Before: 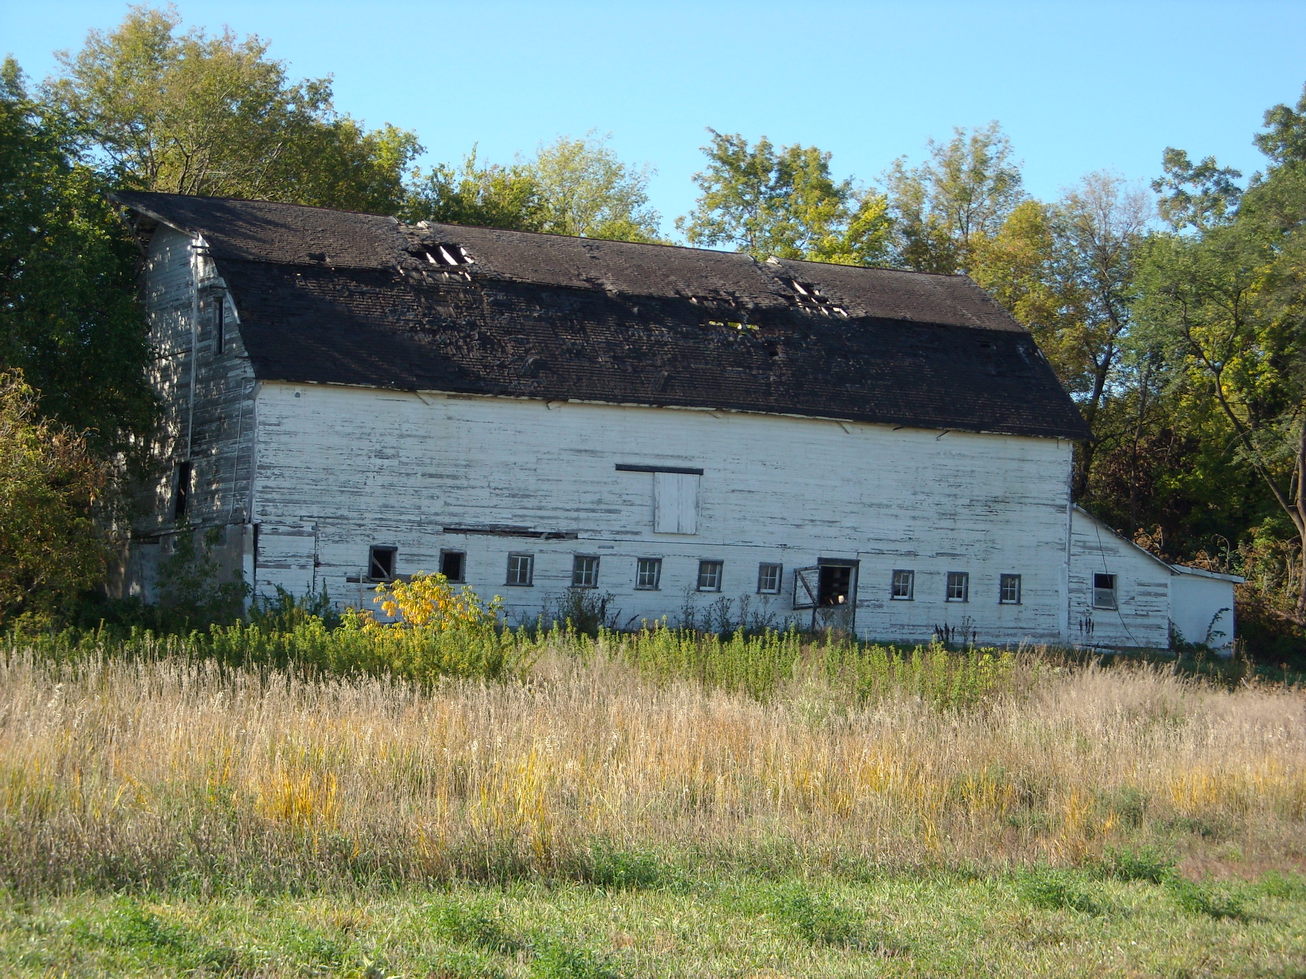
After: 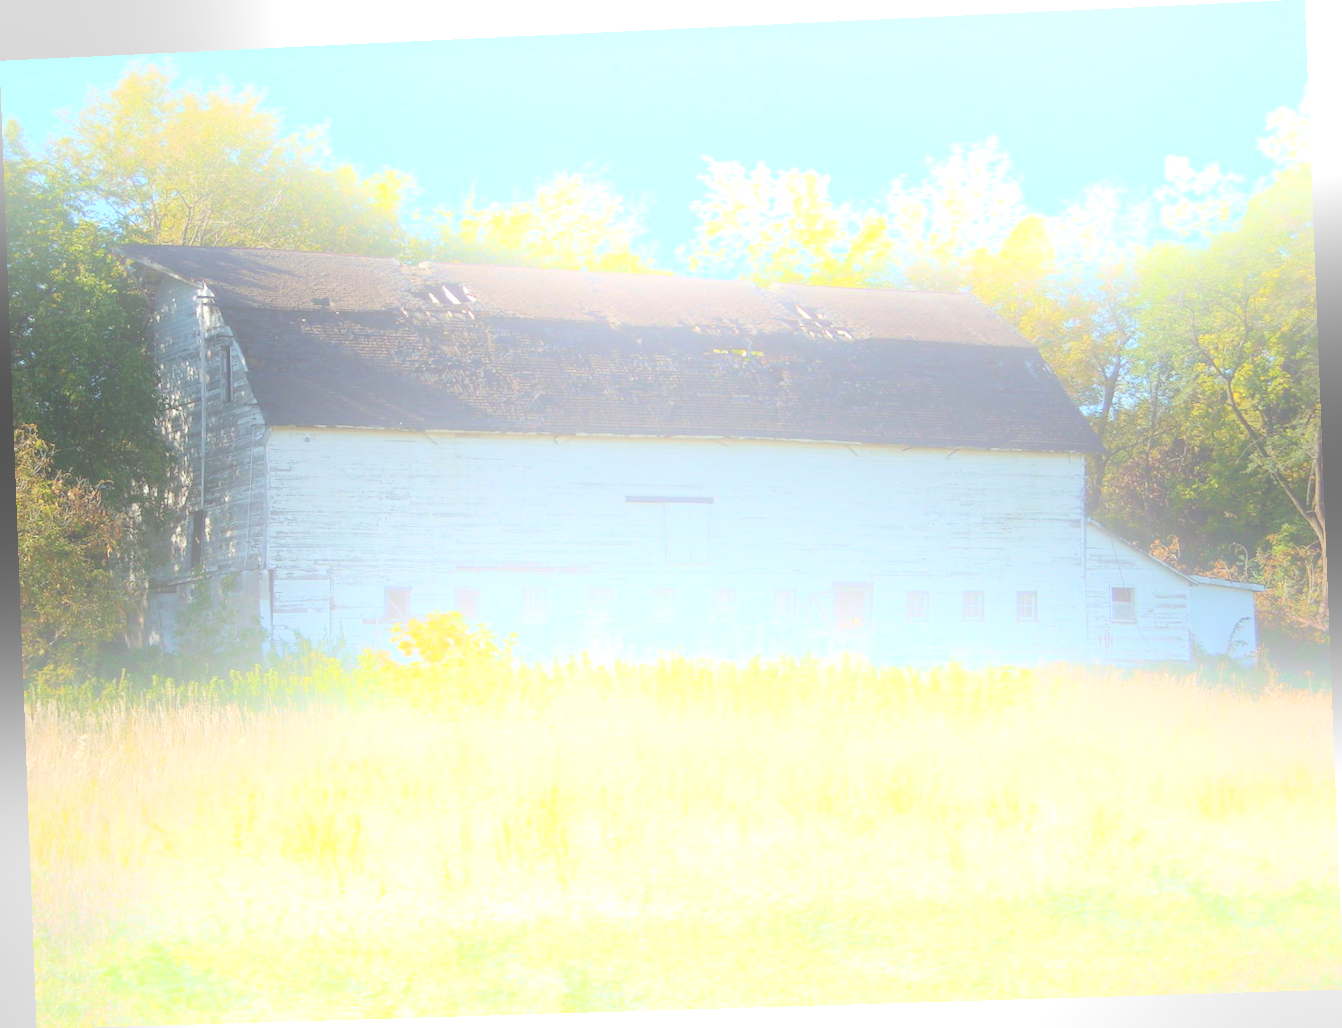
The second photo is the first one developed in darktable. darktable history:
rotate and perspective: rotation -2.22°, lens shift (horizontal) -0.022, automatic cropping off
local contrast: mode bilateral grid, contrast 20, coarseness 50, detail 130%, midtone range 0.2
bloom: size 25%, threshold 5%, strength 90%
